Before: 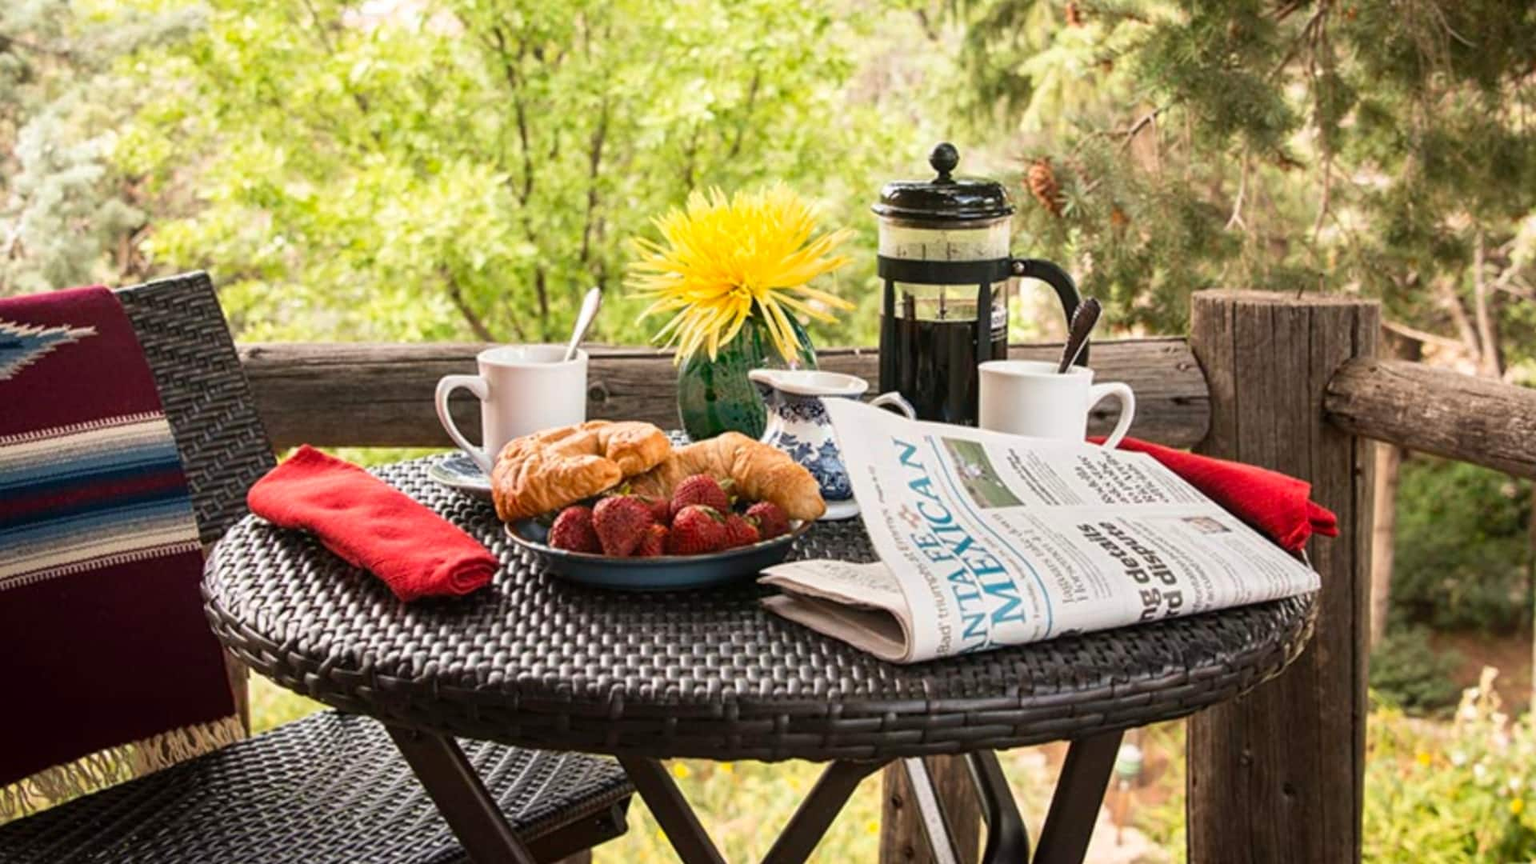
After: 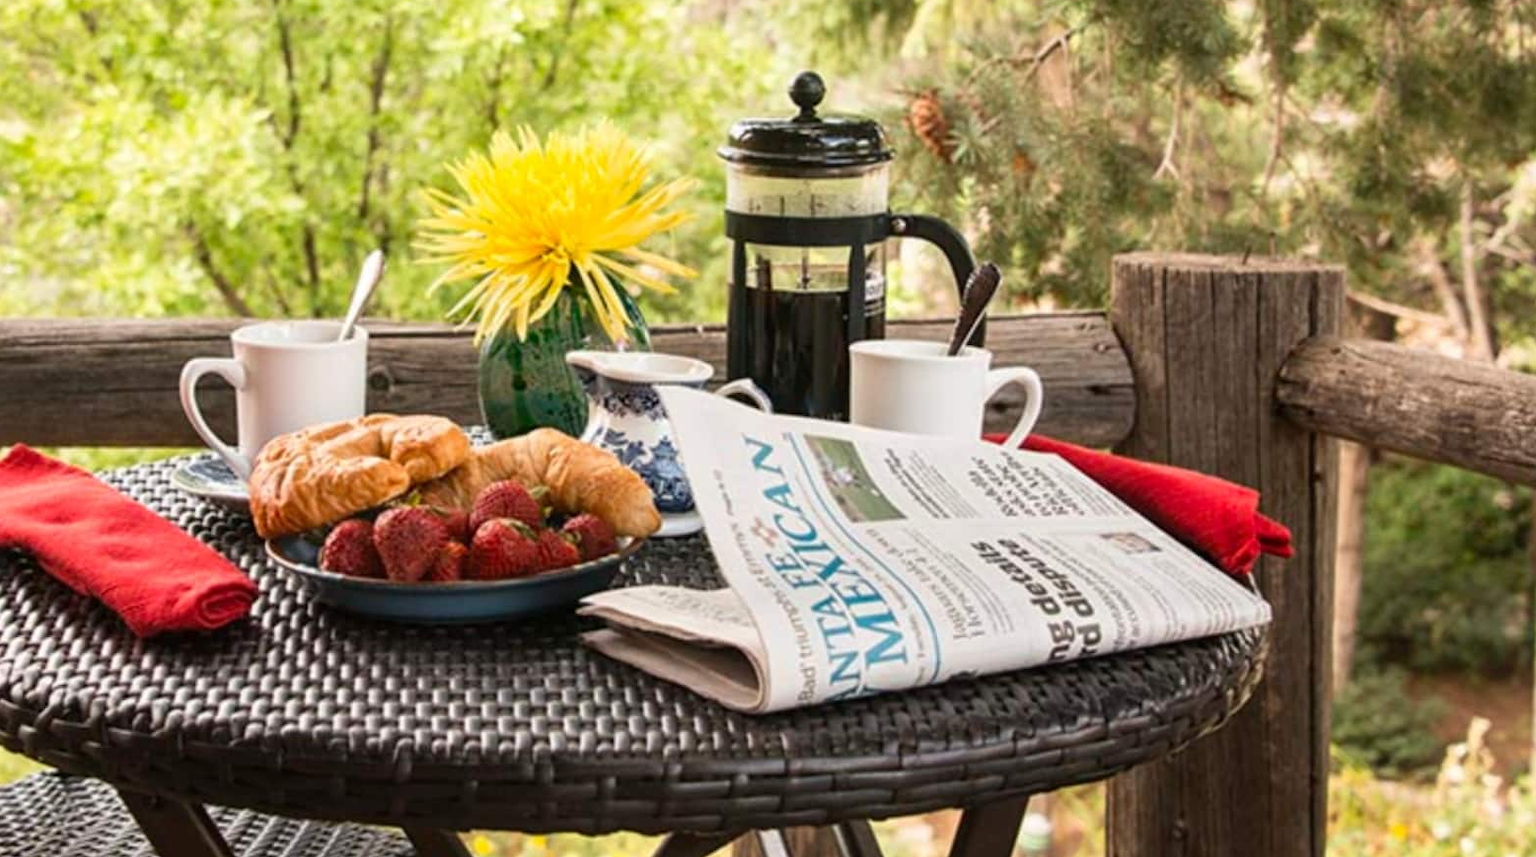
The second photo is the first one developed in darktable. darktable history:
crop: left 18.883%, top 9.824%, right 0.001%, bottom 9.682%
